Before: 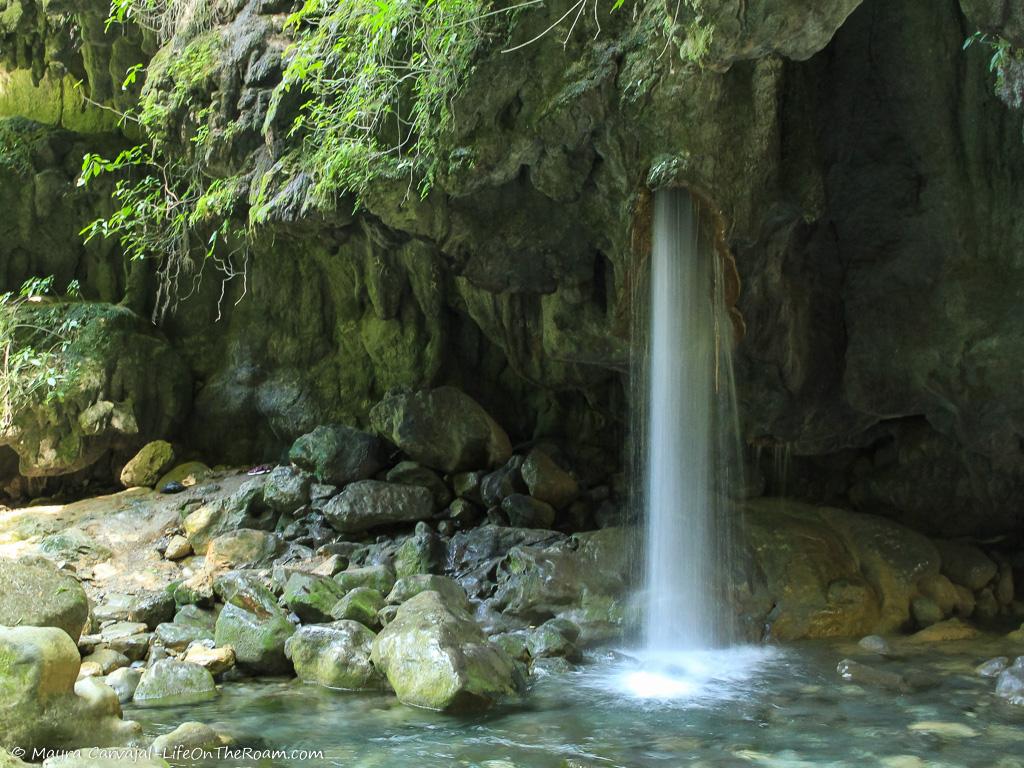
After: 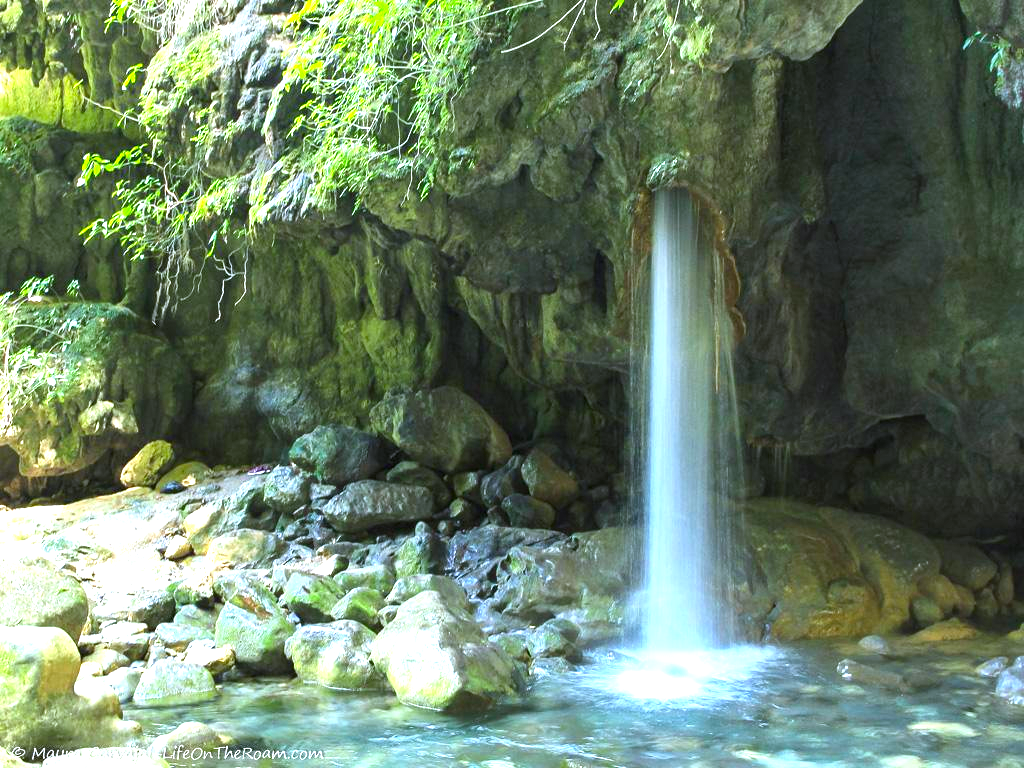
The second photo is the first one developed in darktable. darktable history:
color zones: curves: ch0 [(0, 0.613) (0.01, 0.613) (0.245, 0.448) (0.498, 0.529) (0.642, 0.665) (0.879, 0.777) (0.99, 0.613)]; ch1 [(0, 0) (0.143, 0) (0.286, 0) (0.429, 0) (0.571, 0) (0.714, 0) (0.857, 0)], mix -121.96%
white balance: red 0.967, blue 1.119, emerald 0.756
exposure: black level correction 0, exposure 1.2 EV, compensate exposure bias true, compensate highlight preservation false
